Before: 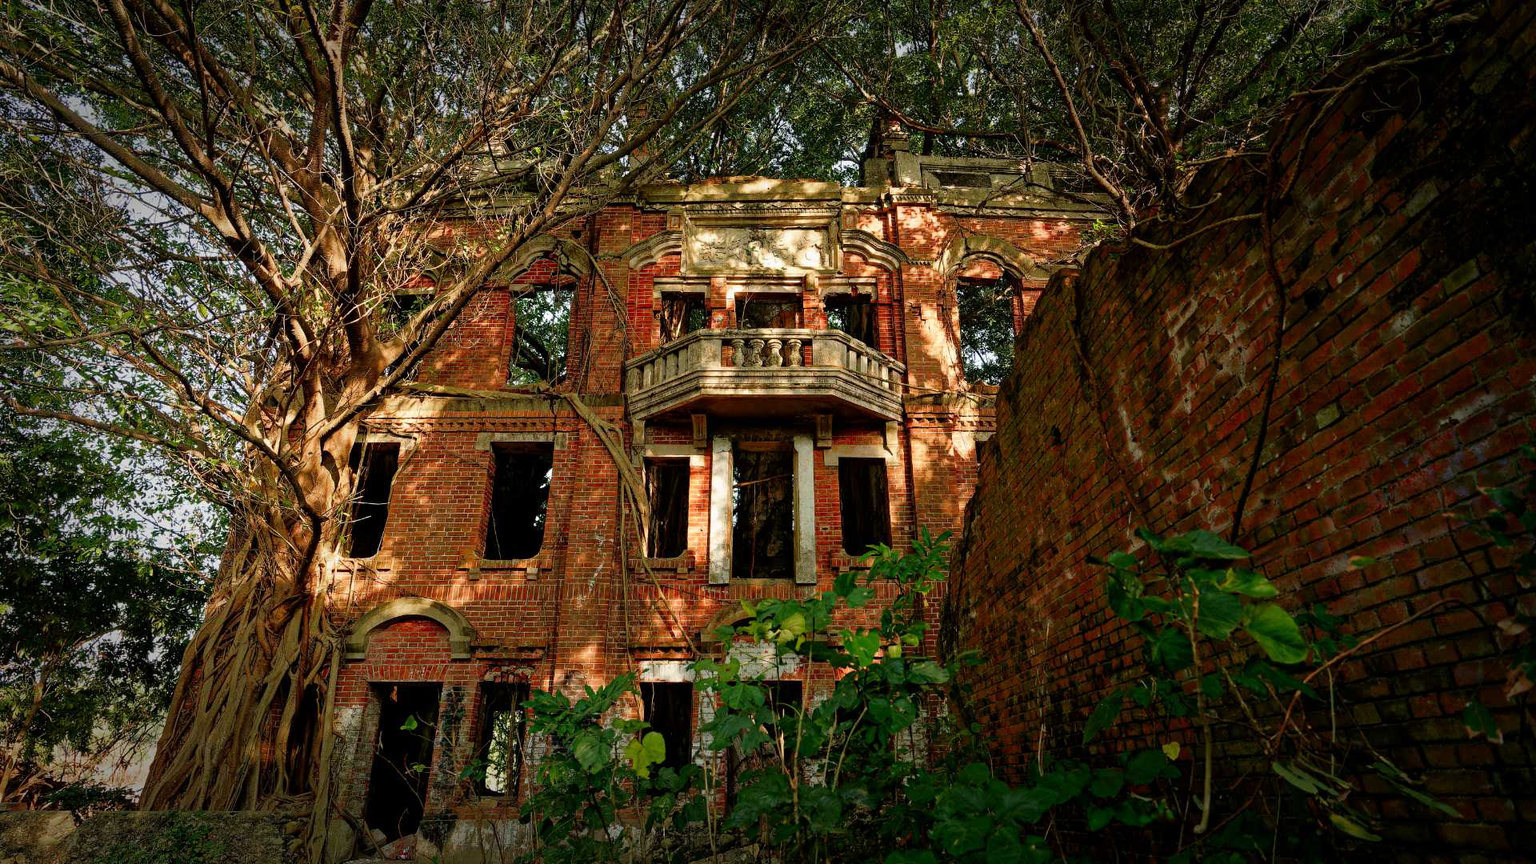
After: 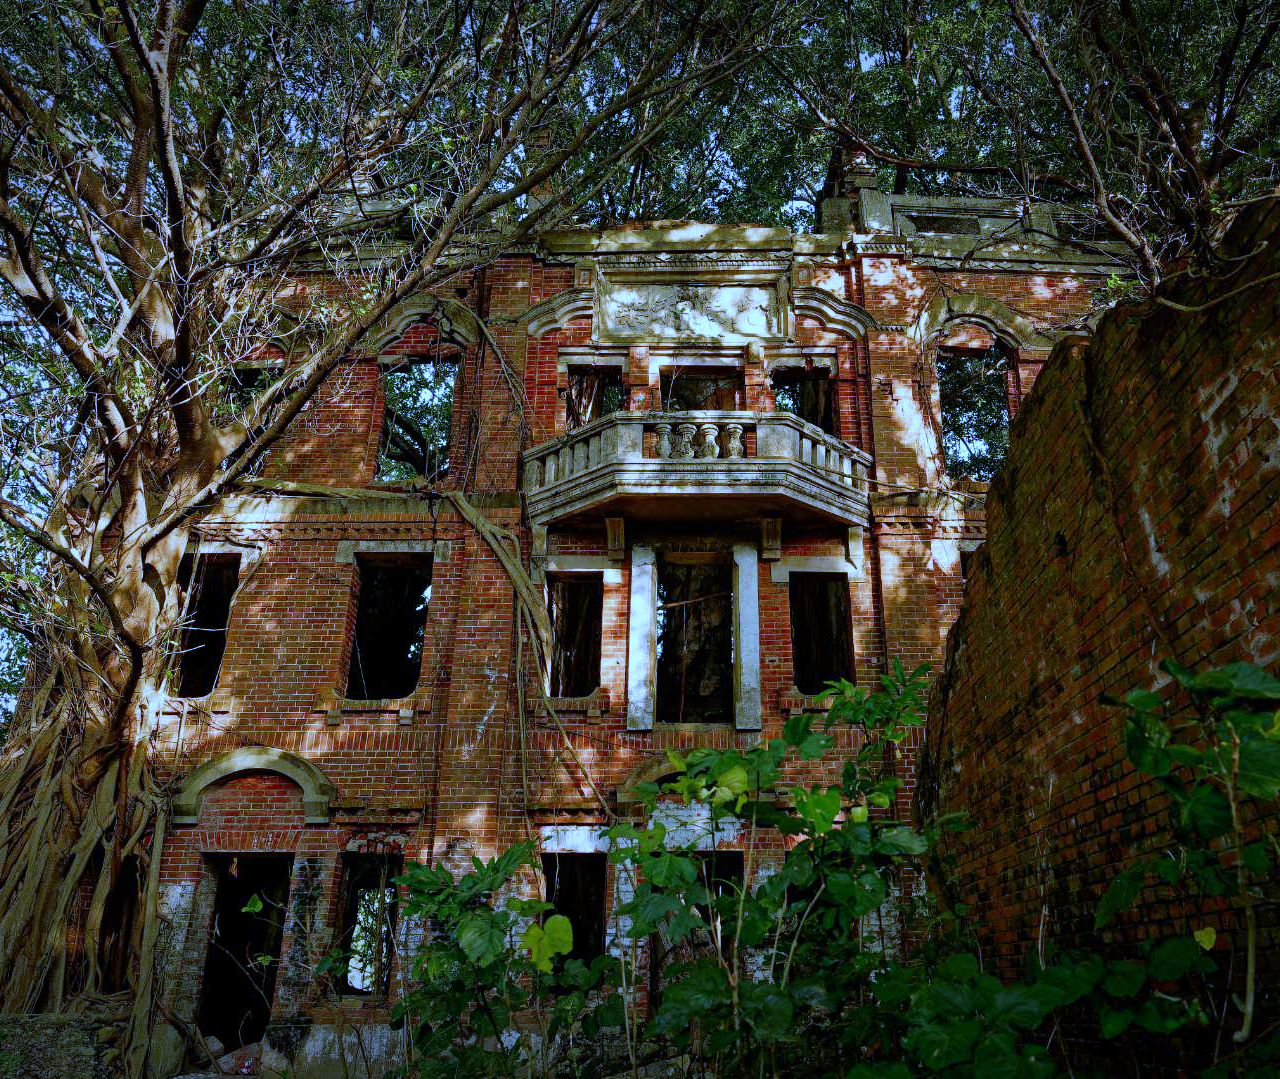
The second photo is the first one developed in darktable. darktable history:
crop and rotate: left 13.537%, right 19.796%
white balance: red 0.766, blue 1.537
